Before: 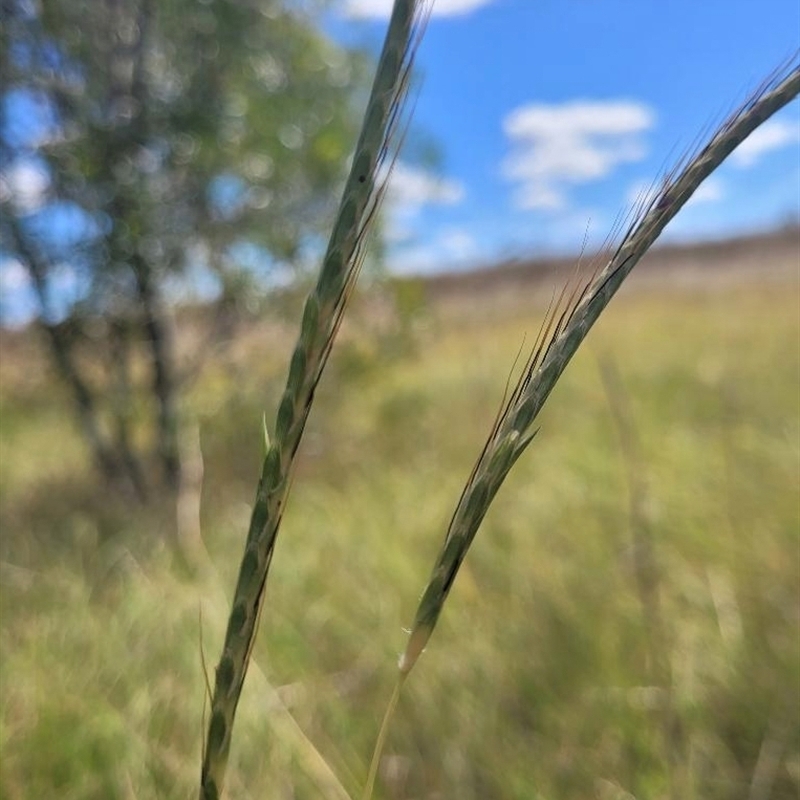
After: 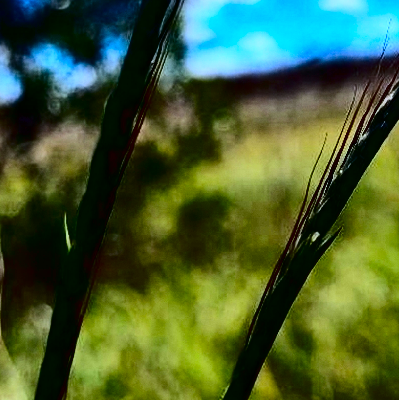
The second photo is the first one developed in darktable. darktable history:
white balance: red 0.926, green 1.003, blue 1.133
crop: left 25%, top 25%, right 25%, bottom 25%
base curve: curves: ch0 [(0, 0) (0.303, 0.277) (1, 1)]
contrast brightness saturation: contrast 0.77, brightness -1, saturation 1
